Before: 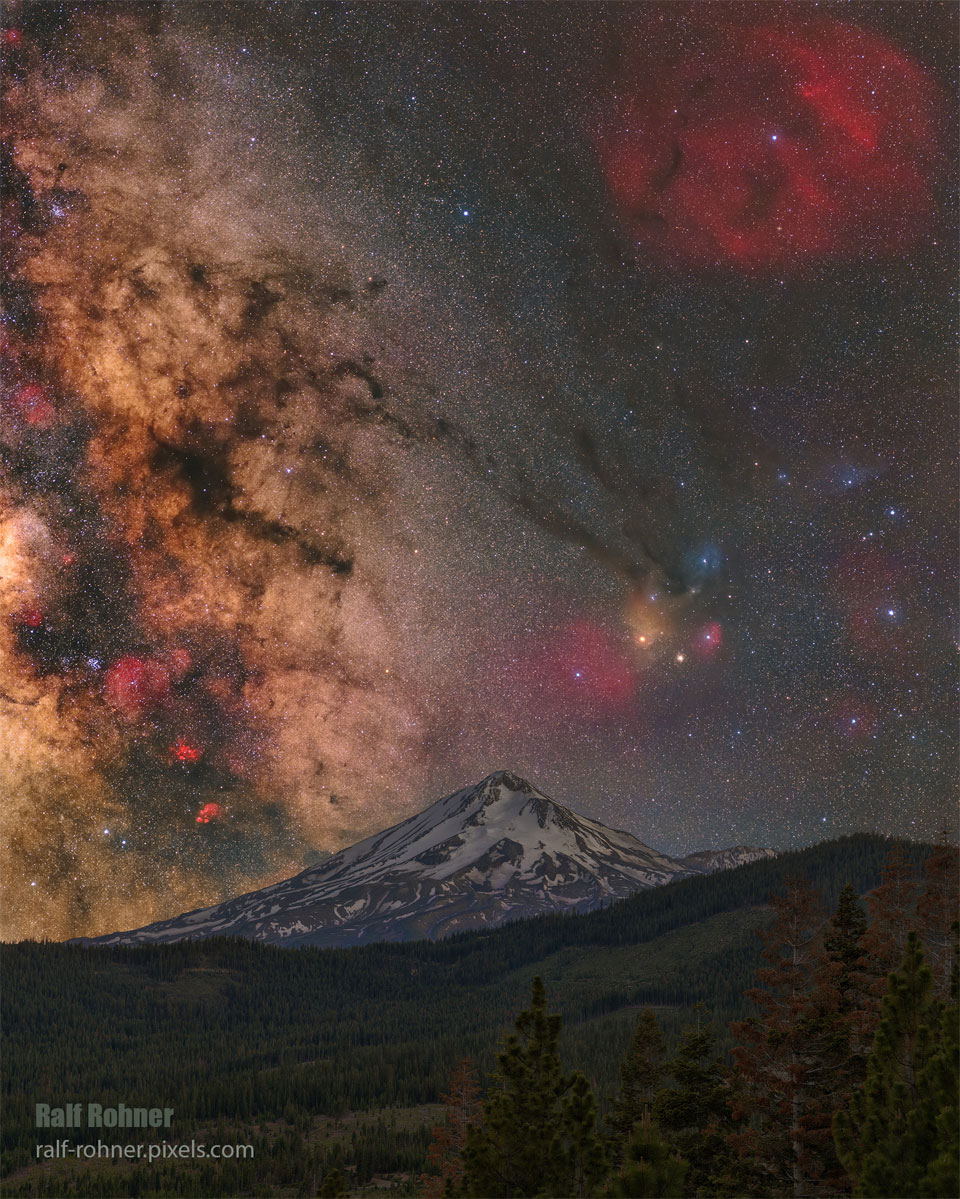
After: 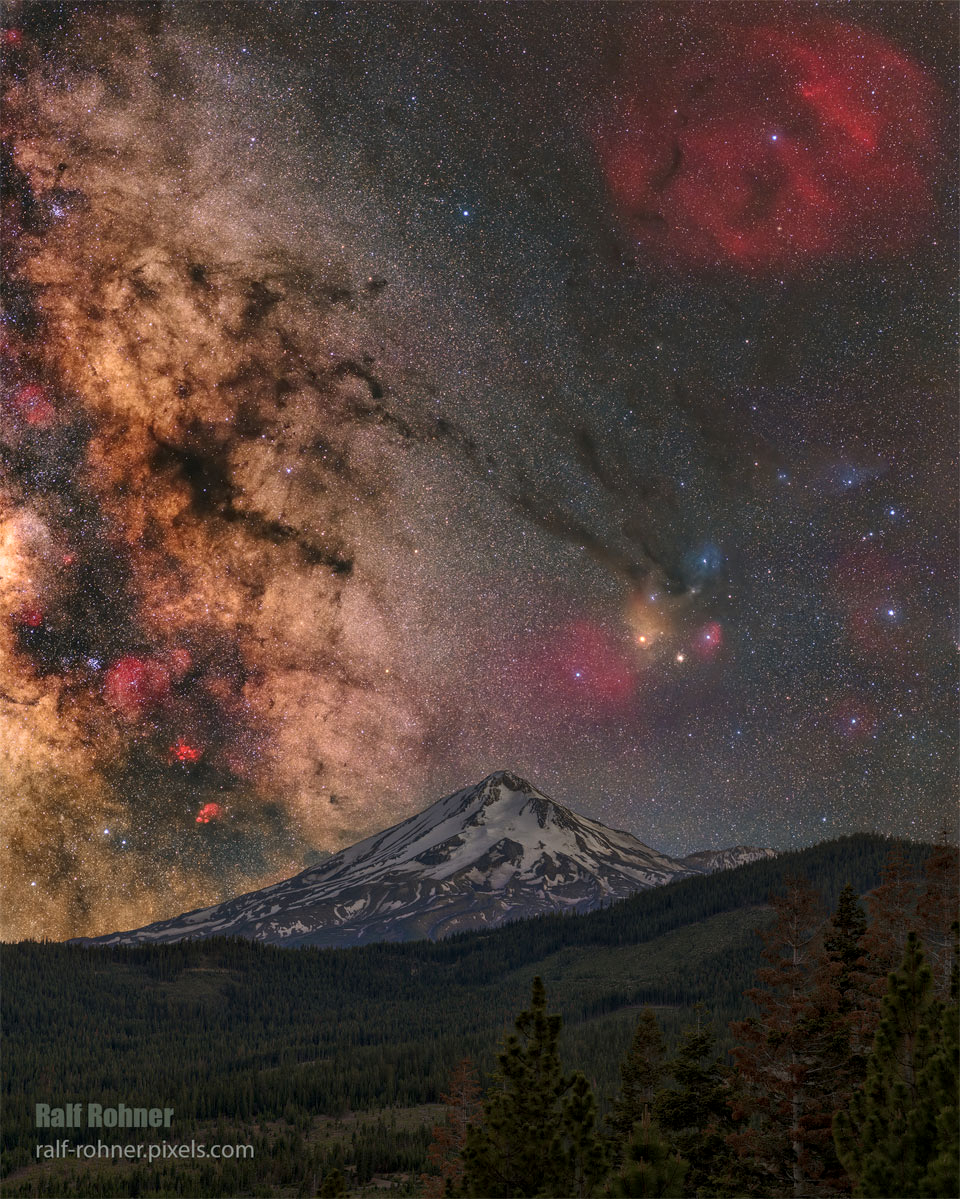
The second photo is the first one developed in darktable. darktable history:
color zones: curves: ch0 [(0, 0.5) (0.143, 0.5) (0.286, 0.5) (0.429, 0.5) (0.571, 0.5) (0.714, 0.476) (0.857, 0.5) (1, 0.5)]; ch2 [(0, 0.5) (0.143, 0.5) (0.286, 0.5) (0.429, 0.5) (0.571, 0.5) (0.714, 0.487) (0.857, 0.5) (1, 0.5)]
local contrast: on, module defaults
